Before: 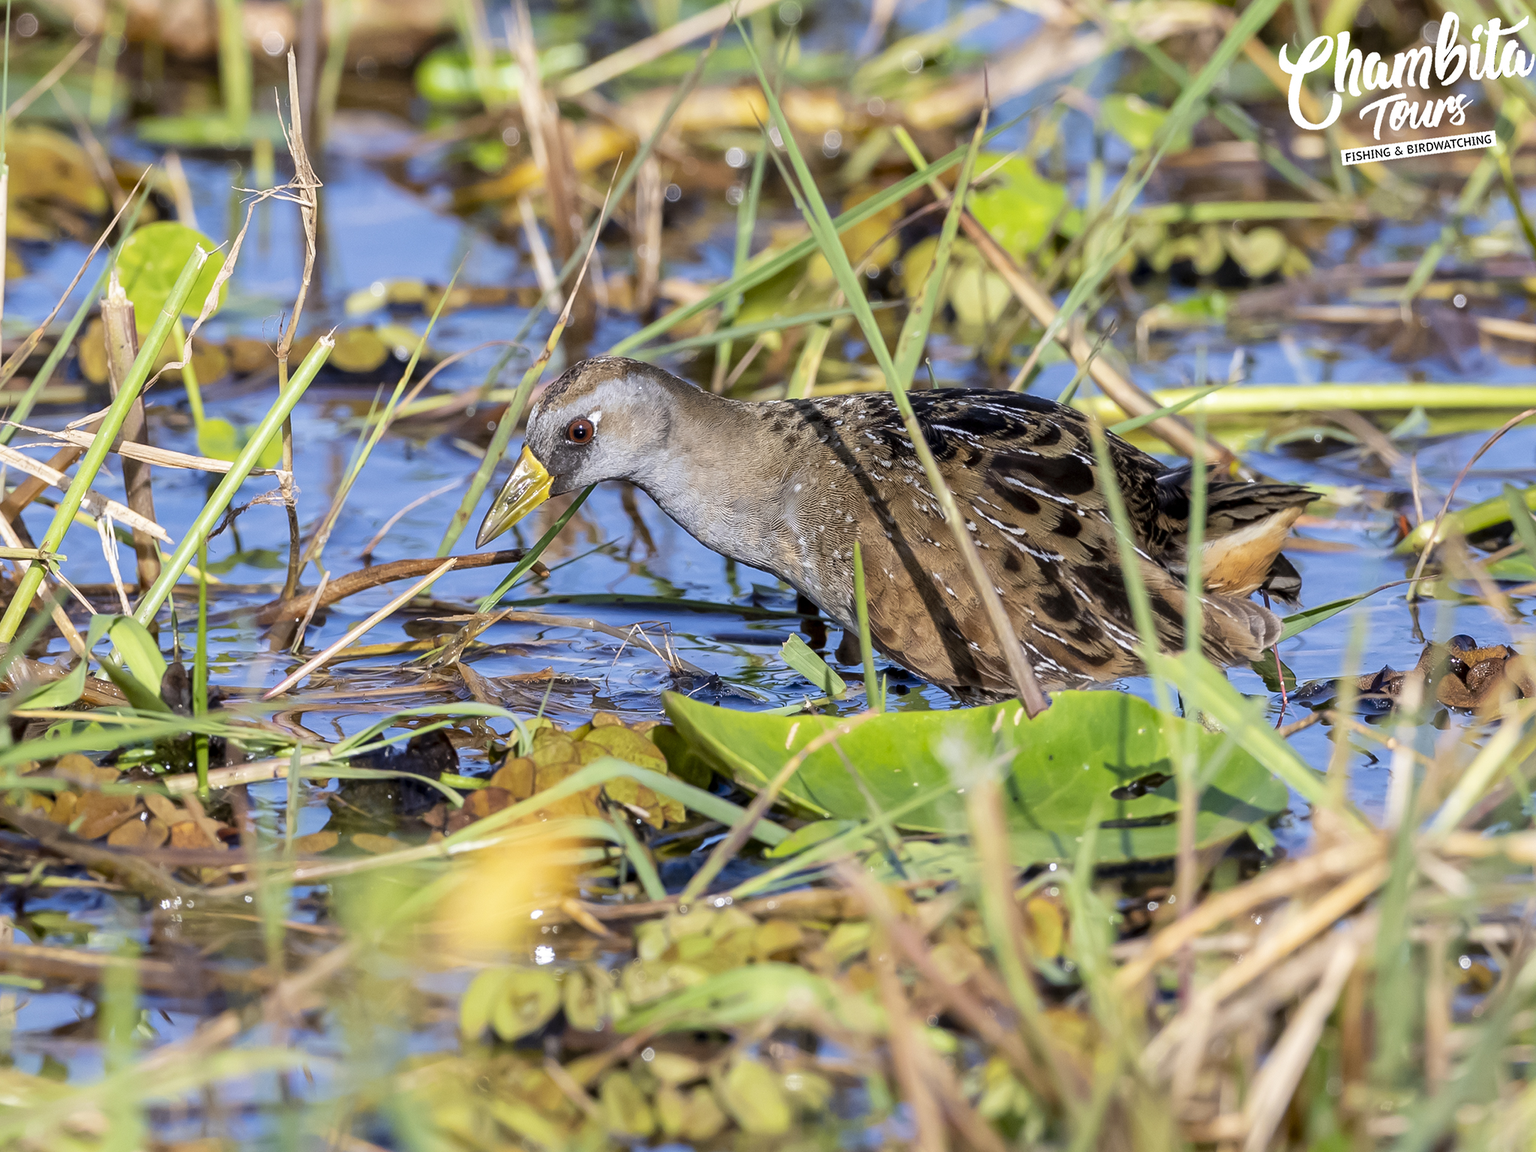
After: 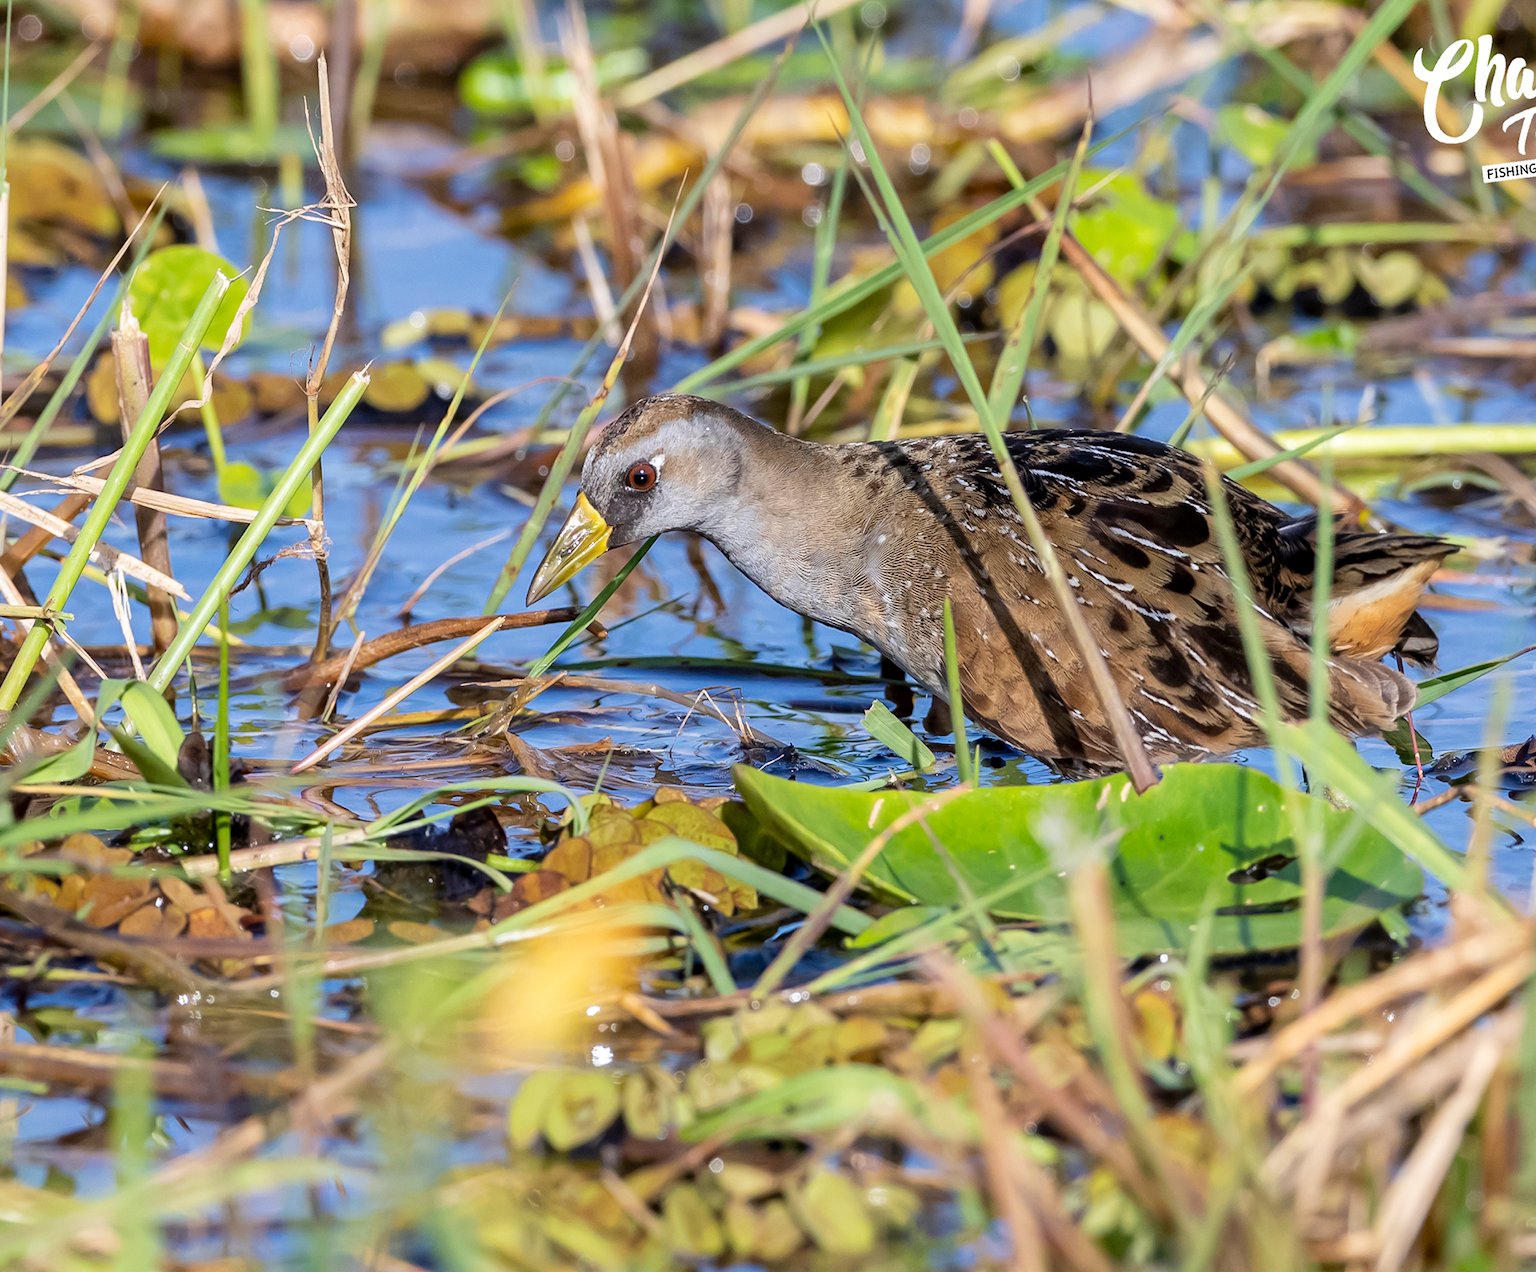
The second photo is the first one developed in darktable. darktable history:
crop: right 9.512%, bottom 0.05%
